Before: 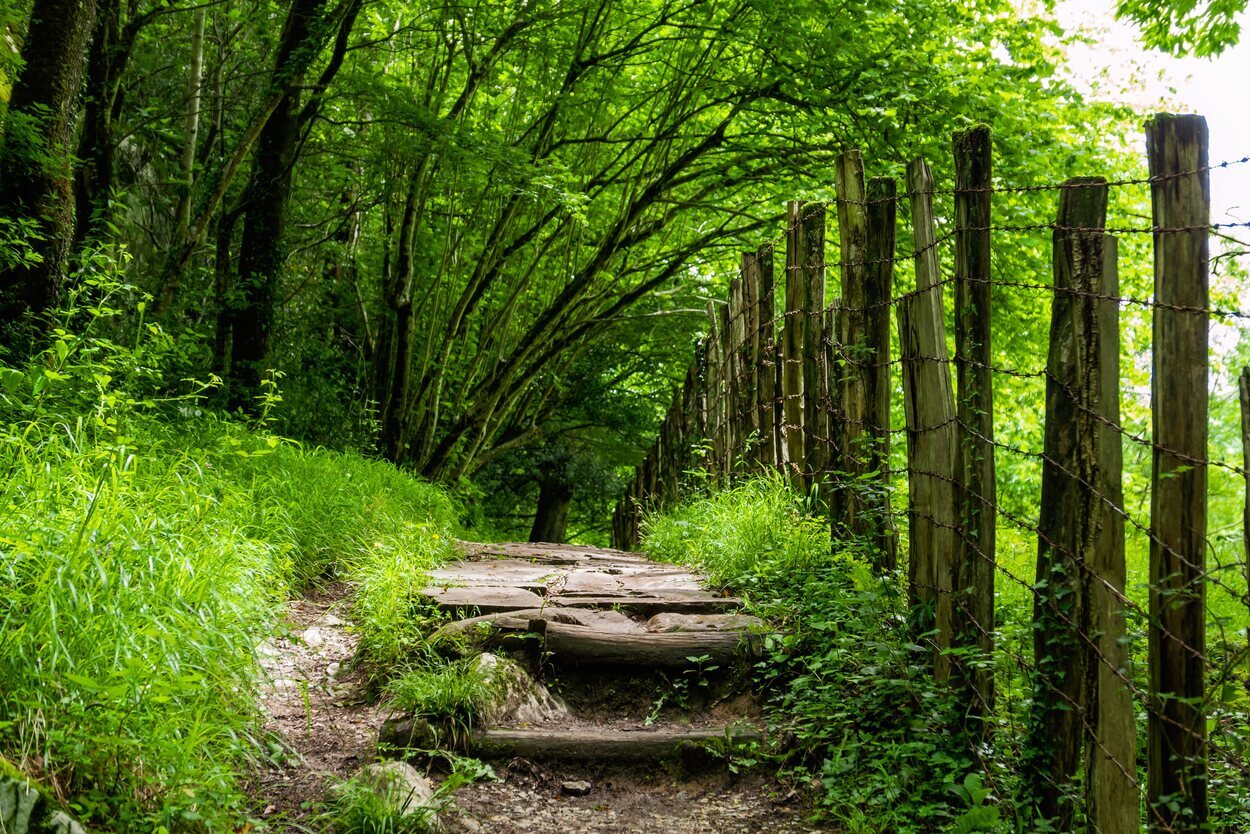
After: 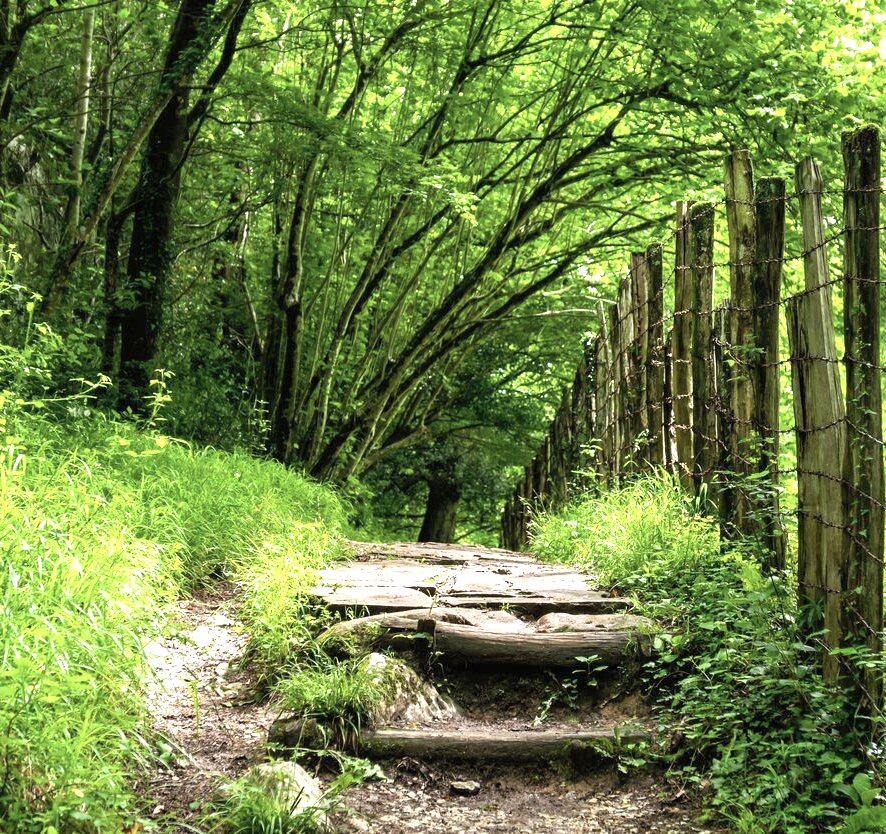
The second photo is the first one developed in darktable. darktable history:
color correction: highlights b* 0.043, saturation 0.774
exposure: black level correction 0, exposure 1 EV, compensate highlight preservation false
crop and rotate: left 8.981%, right 20.091%
